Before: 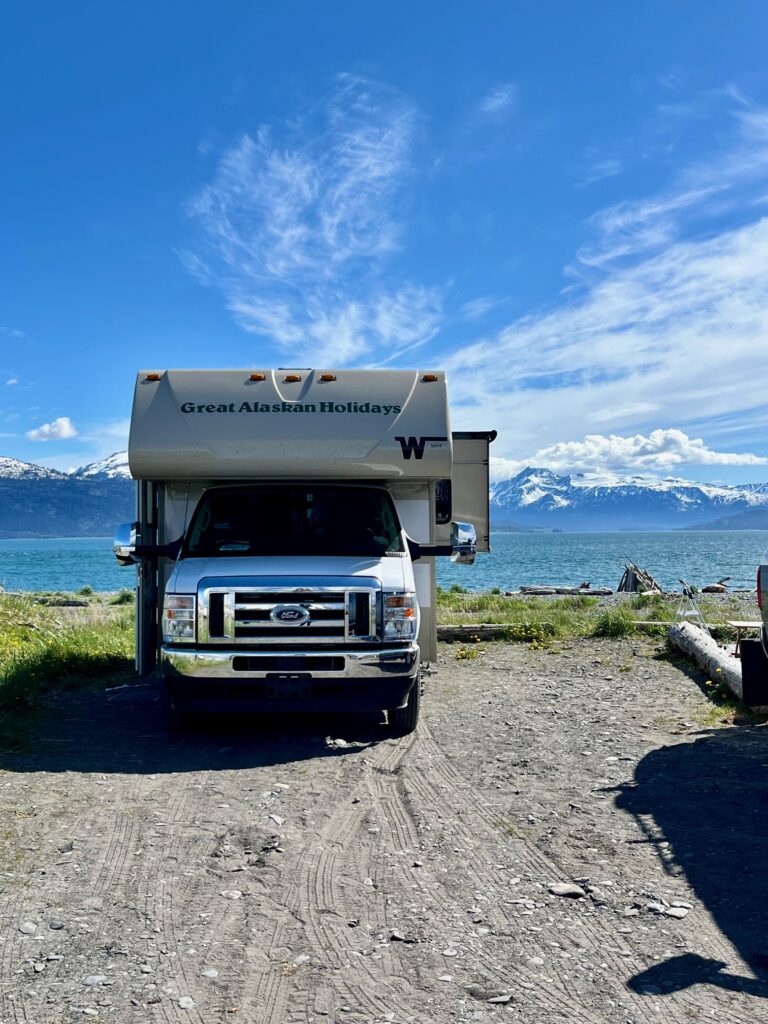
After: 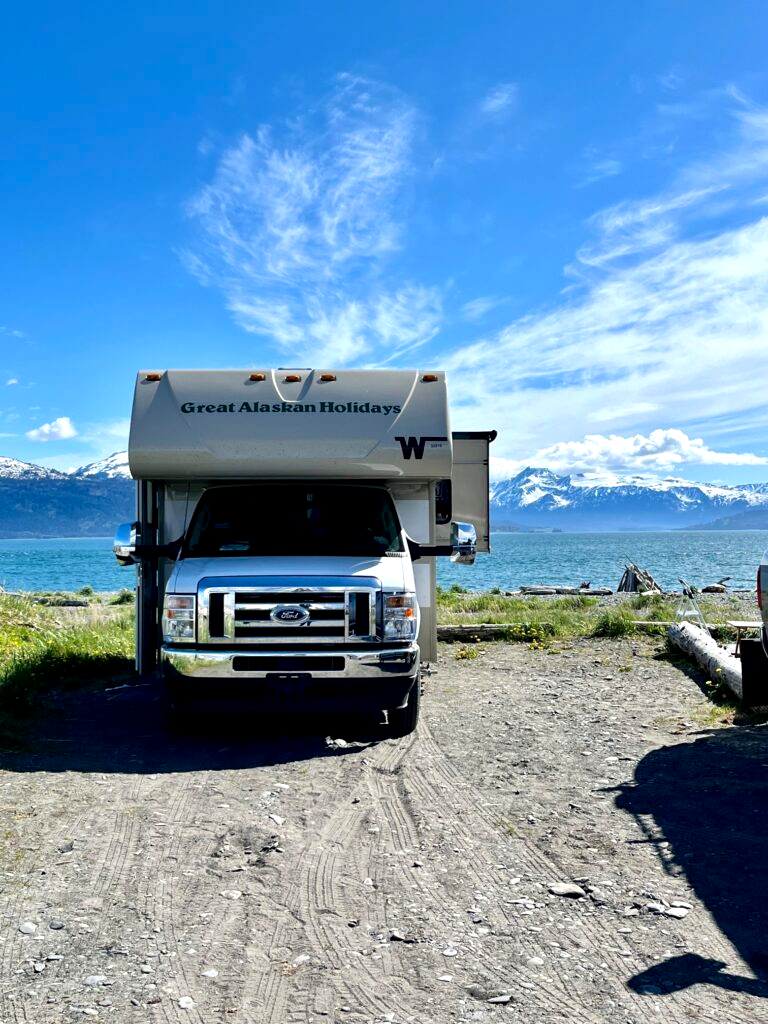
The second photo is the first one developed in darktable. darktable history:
tone equalizer: -8 EV -0.389 EV, -7 EV -0.411 EV, -6 EV -0.367 EV, -5 EV -0.219 EV, -3 EV 0.234 EV, -2 EV 0.342 EV, -1 EV 0.394 EV, +0 EV 0.389 EV, mask exposure compensation -0.5 EV
